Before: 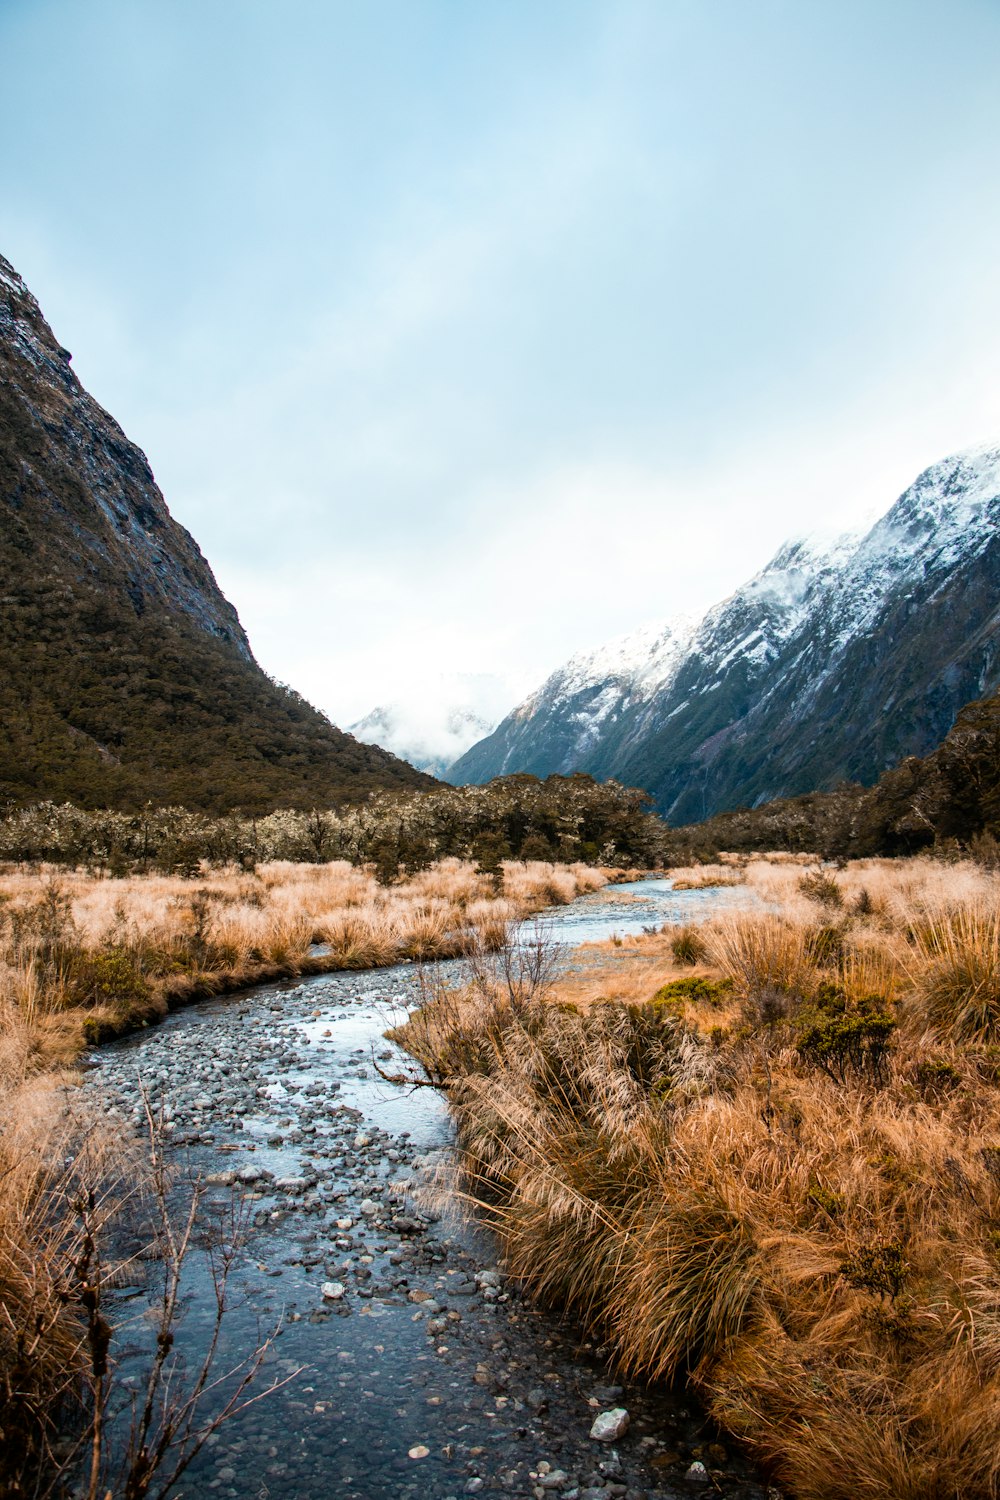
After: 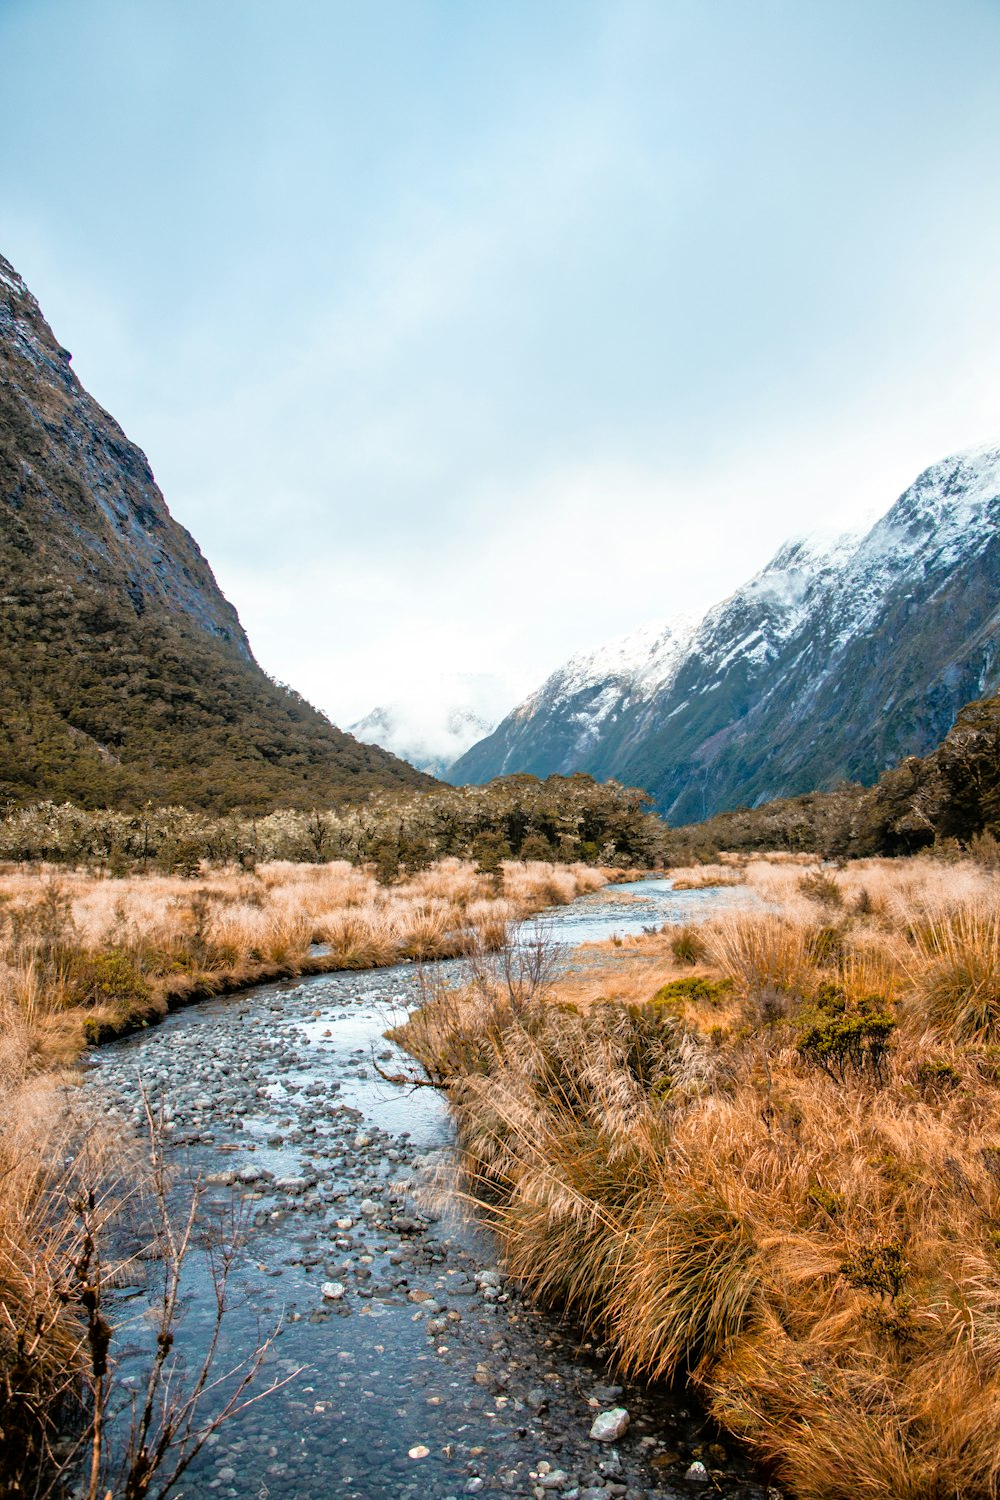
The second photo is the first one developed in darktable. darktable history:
tone equalizer: -7 EV 0.161 EV, -6 EV 0.619 EV, -5 EV 1.16 EV, -4 EV 1.31 EV, -3 EV 1.12 EV, -2 EV 0.6 EV, -1 EV 0.159 EV
